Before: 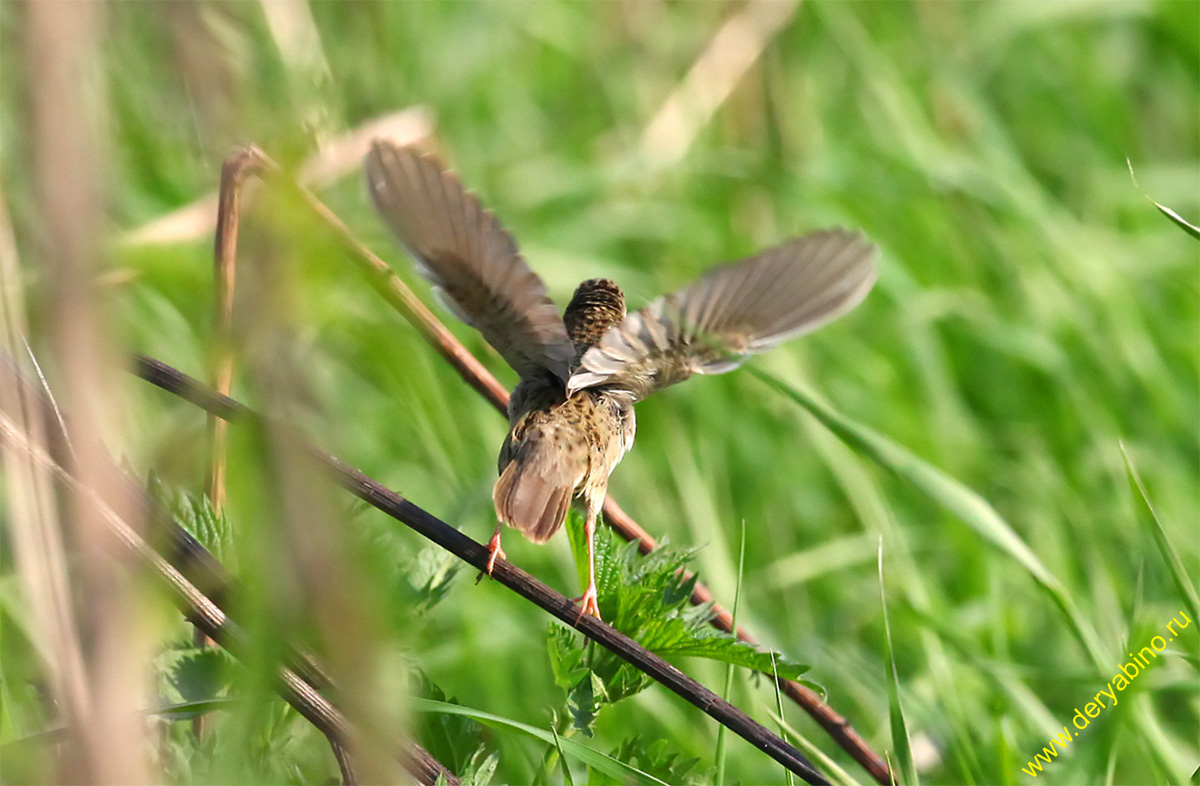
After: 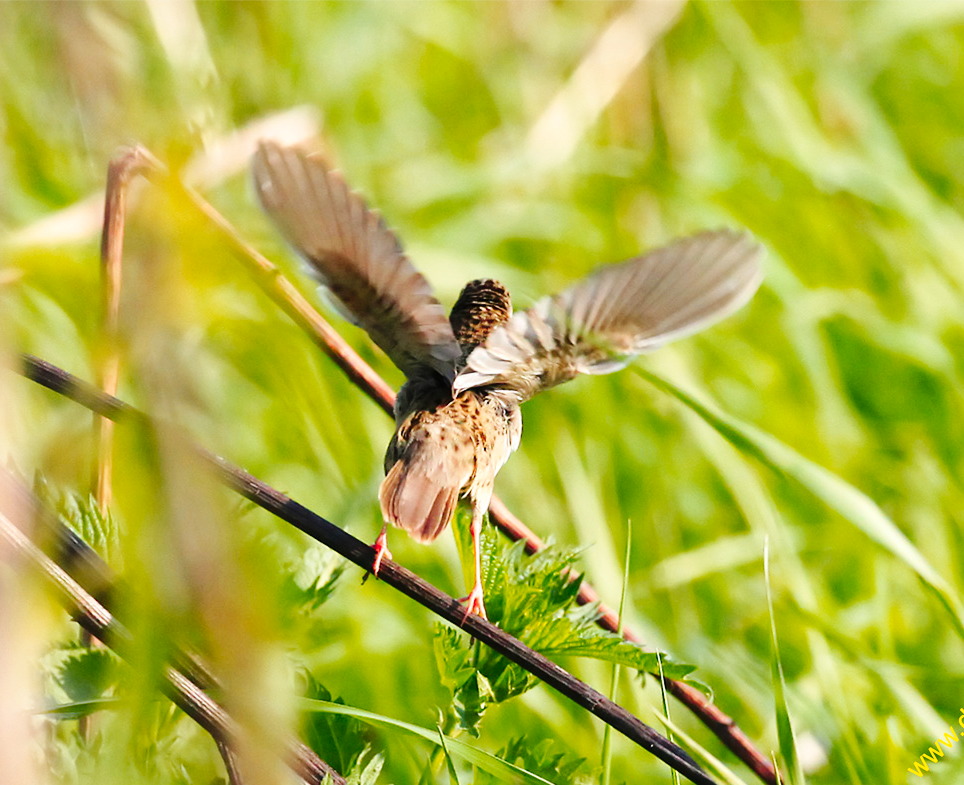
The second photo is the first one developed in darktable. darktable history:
base curve: curves: ch0 [(0, 0) (0.036, 0.025) (0.121, 0.166) (0.206, 0.329) (0.605, 0.79) (1, 1)], preserve colors none
color zones: curves: ch1 [(0.239, 0.552) (0.75, 0.5)]; ch2 [(0.25, 0.462) (0.749, 0.457)]
crop and rotate: left 9.532%, right 10.116%
